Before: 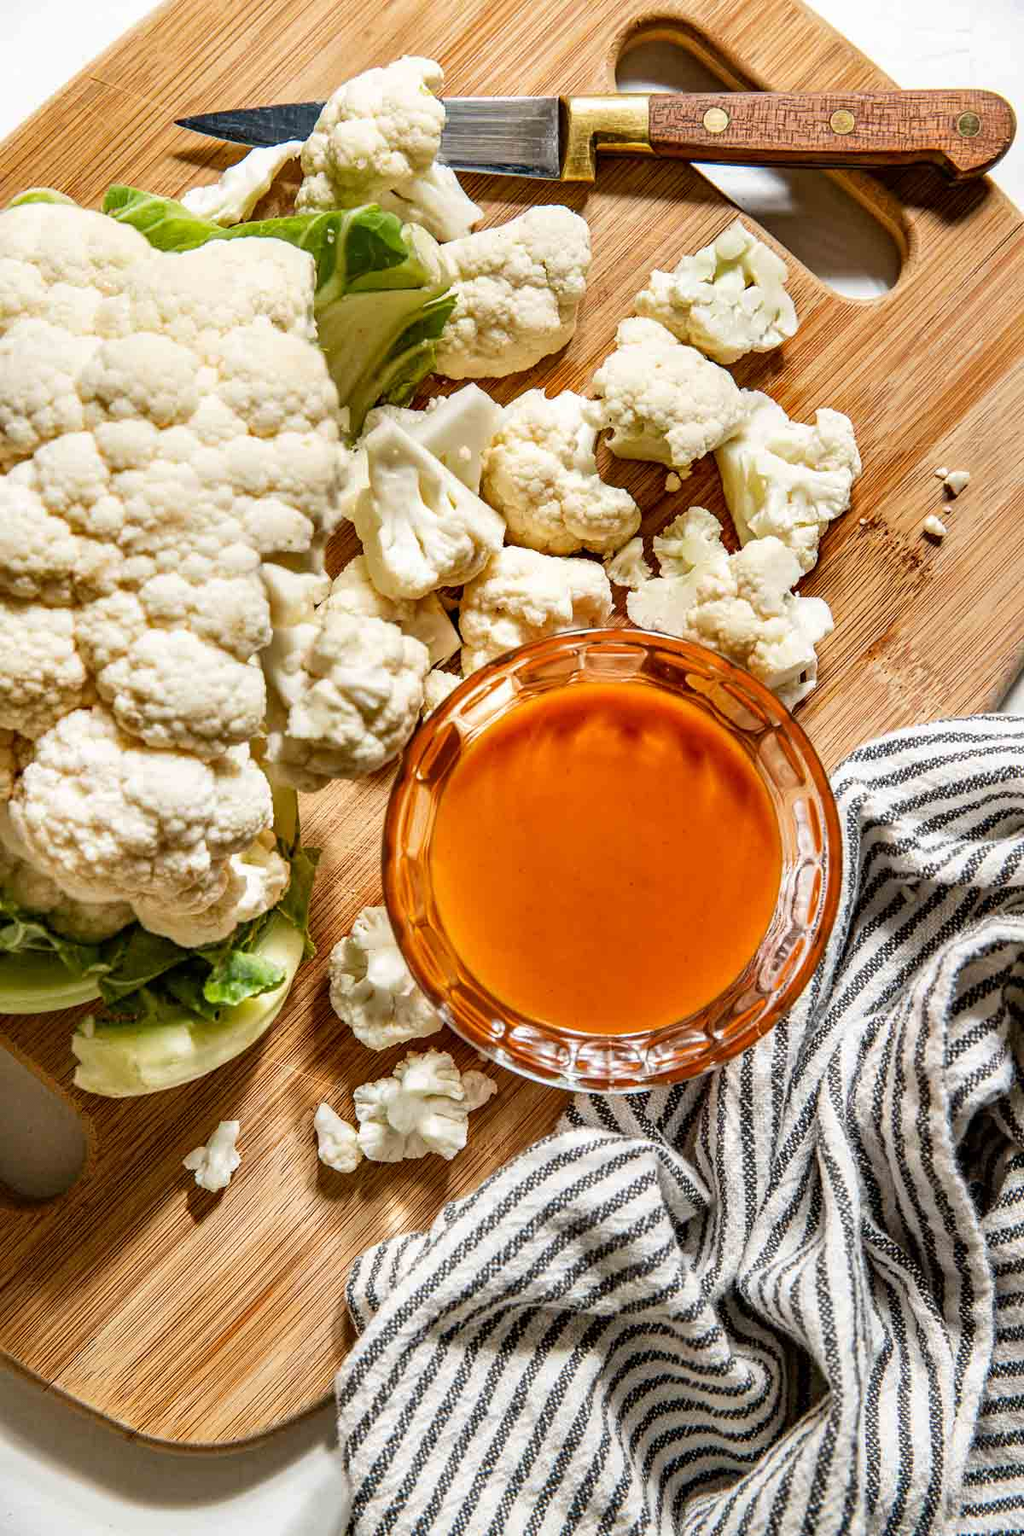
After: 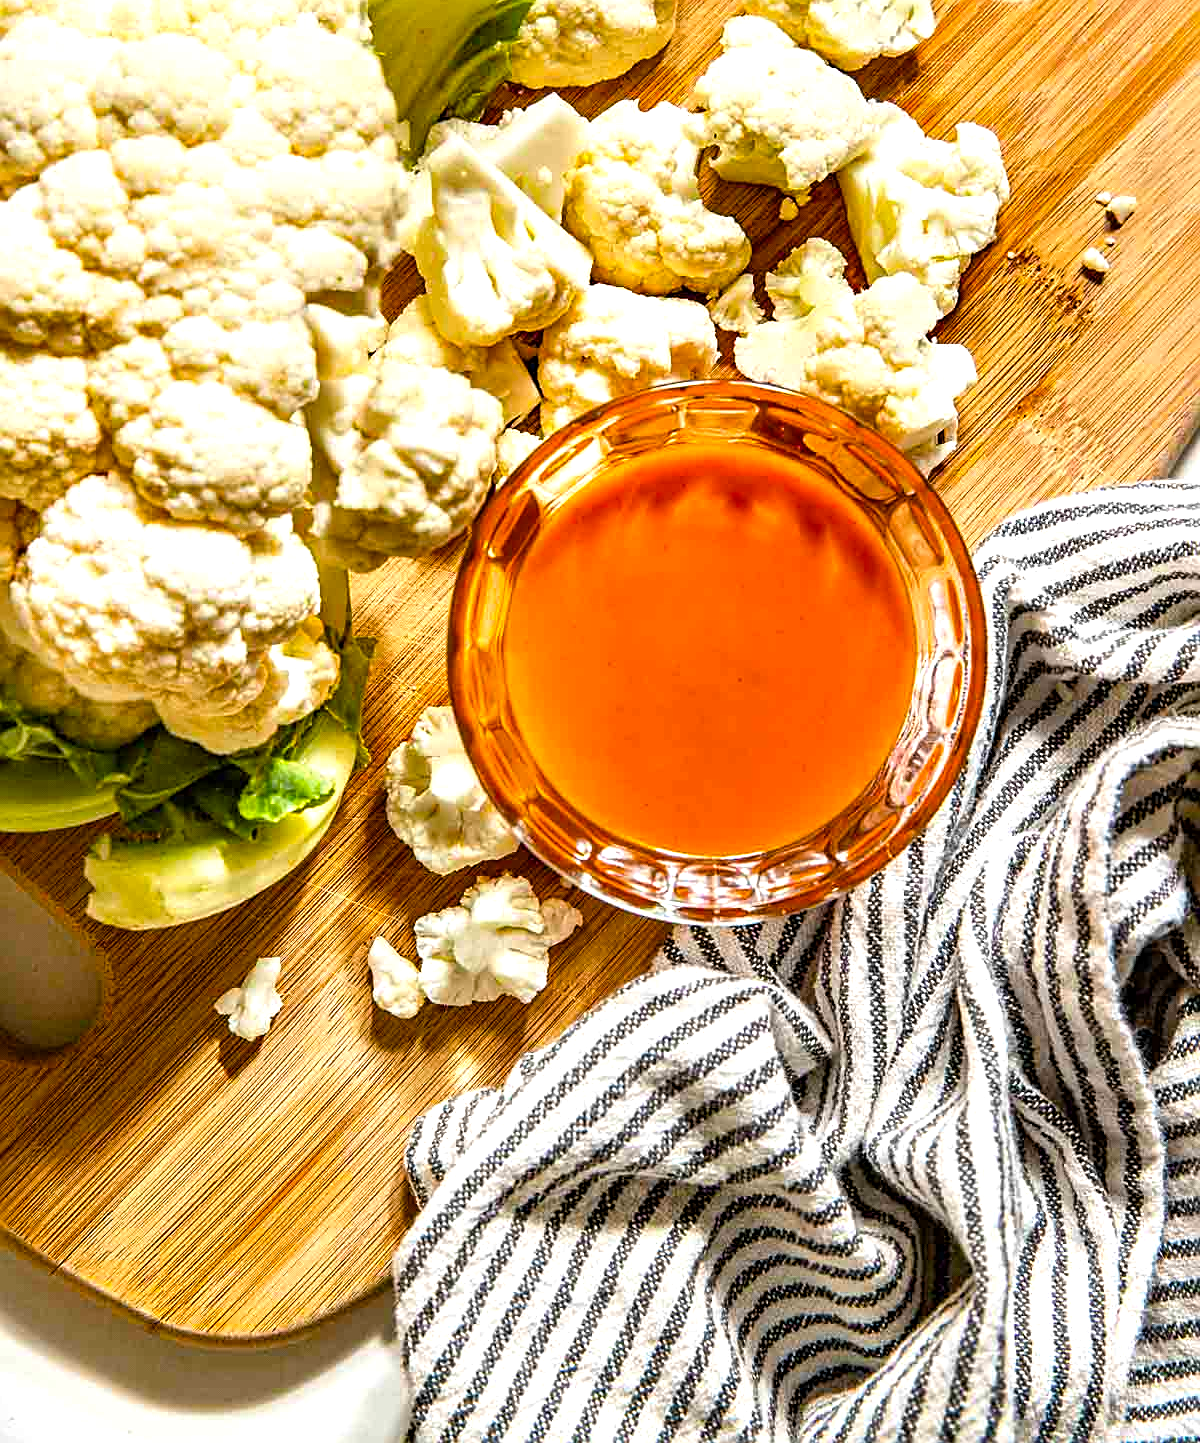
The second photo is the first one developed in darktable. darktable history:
crop and rotate: top 19.801%
exposure: exposure 0.523 EV, compensate highlight preservation false
sharpen: on, module defaults
color balance rgb: perceptual saturation grading › global saturation 25.375%, global vibrance 24.51%
